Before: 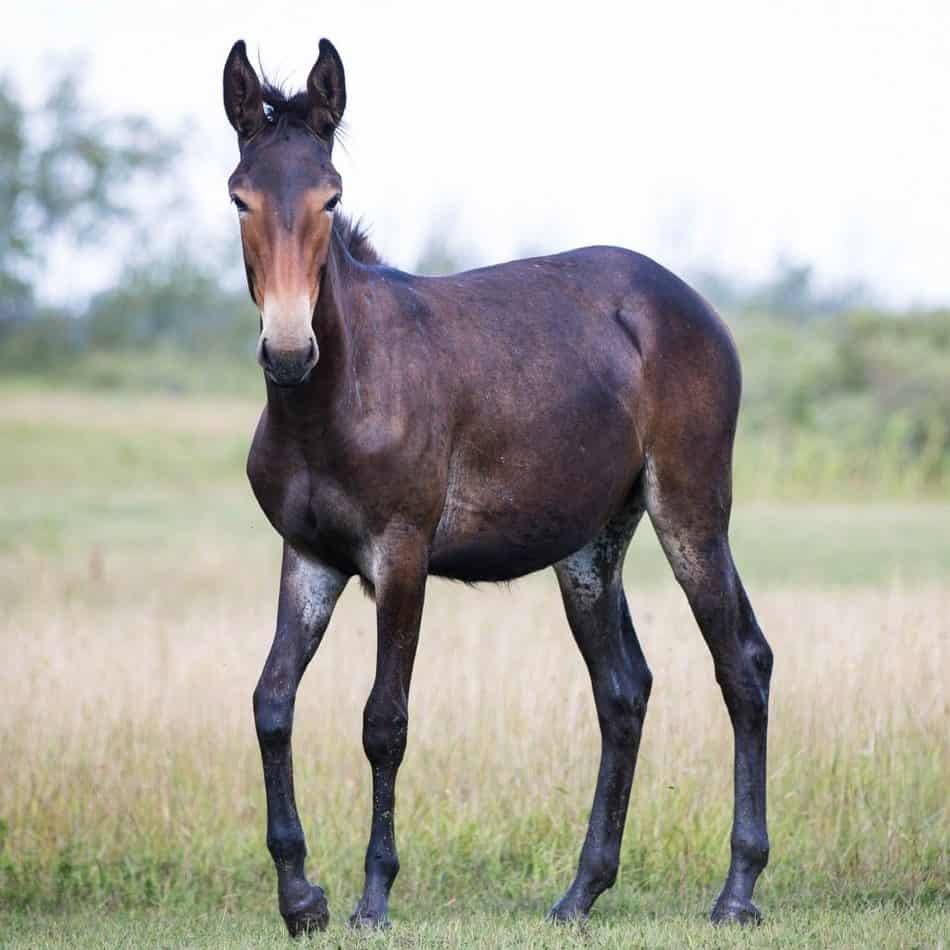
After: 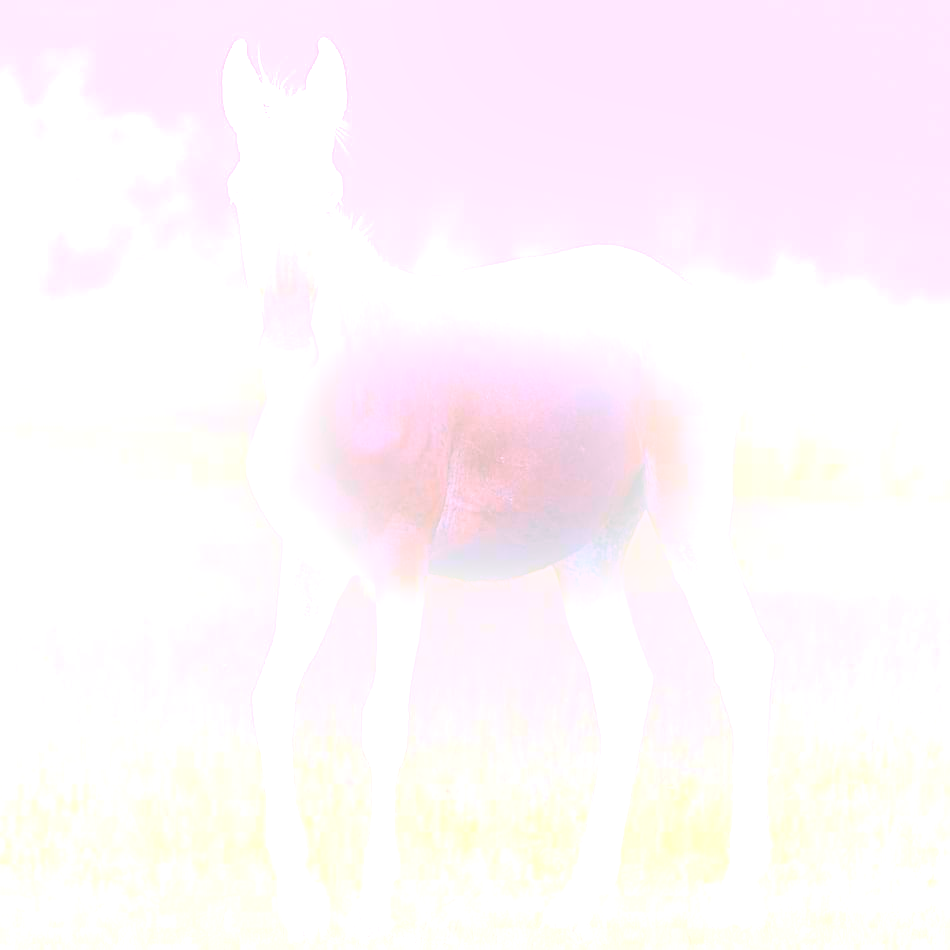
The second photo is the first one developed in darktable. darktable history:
bloom: size 25%, threshold 5%, strength 90%
white balance: red 1.188, blue 1.11
sharpen: on, module defaults
